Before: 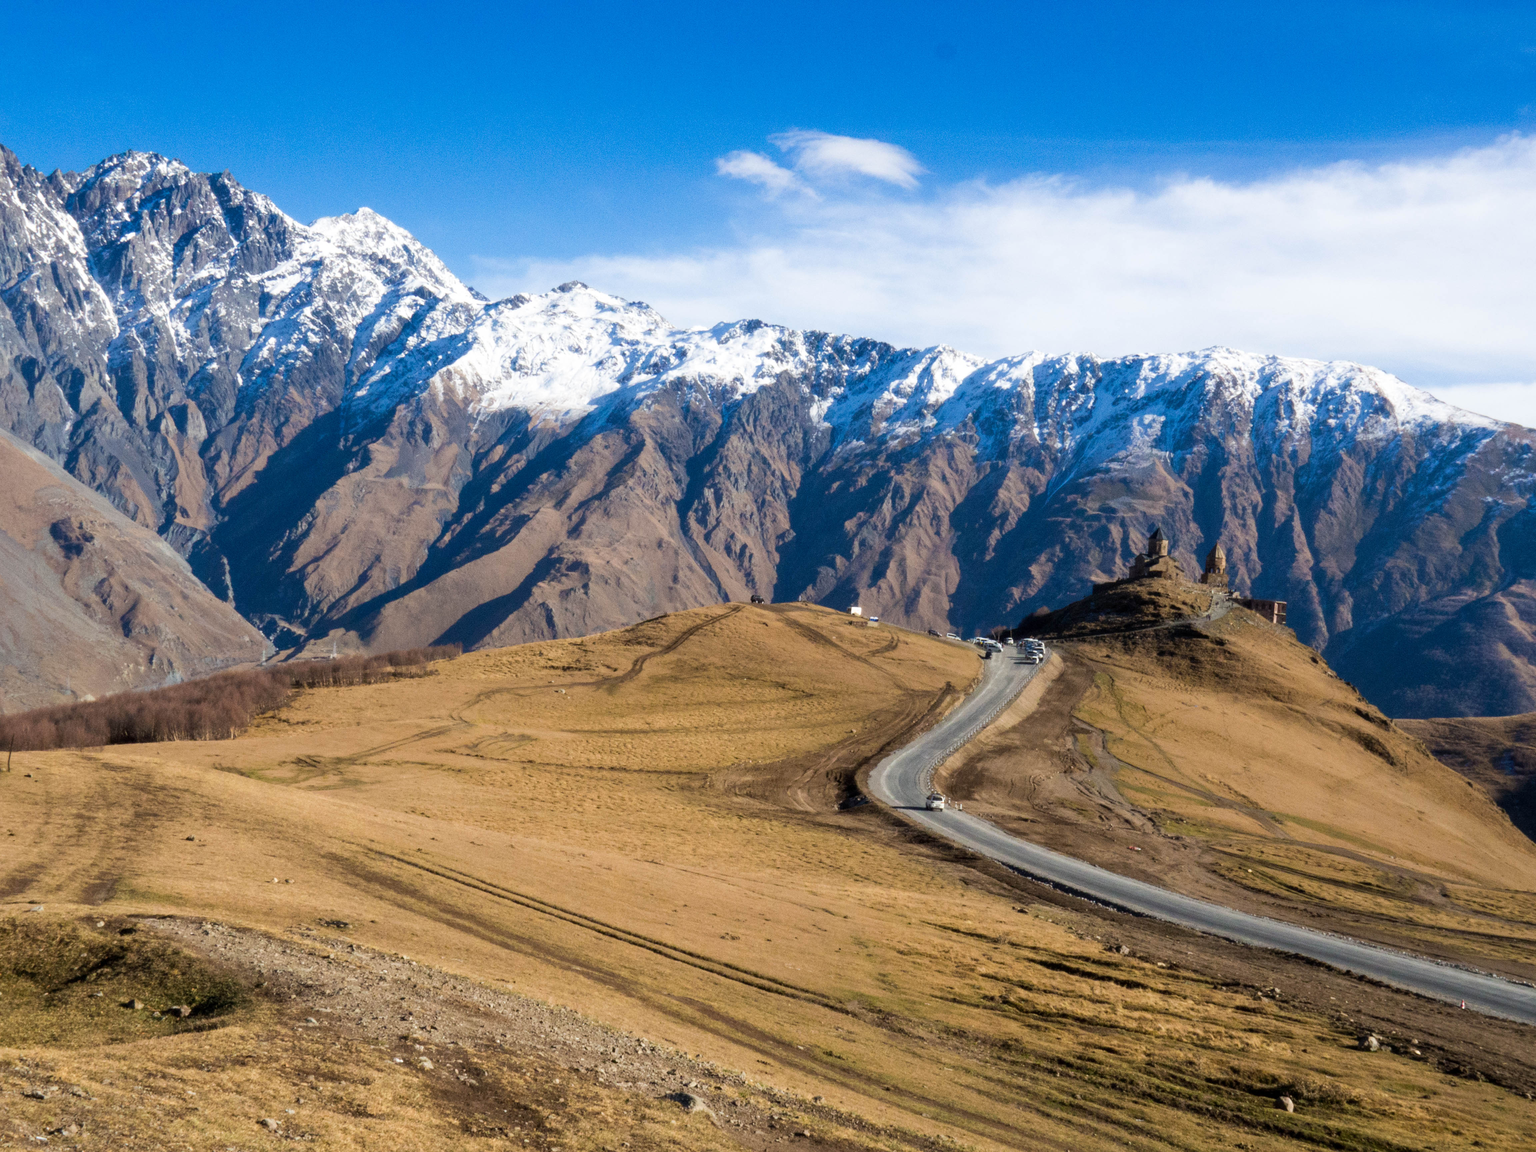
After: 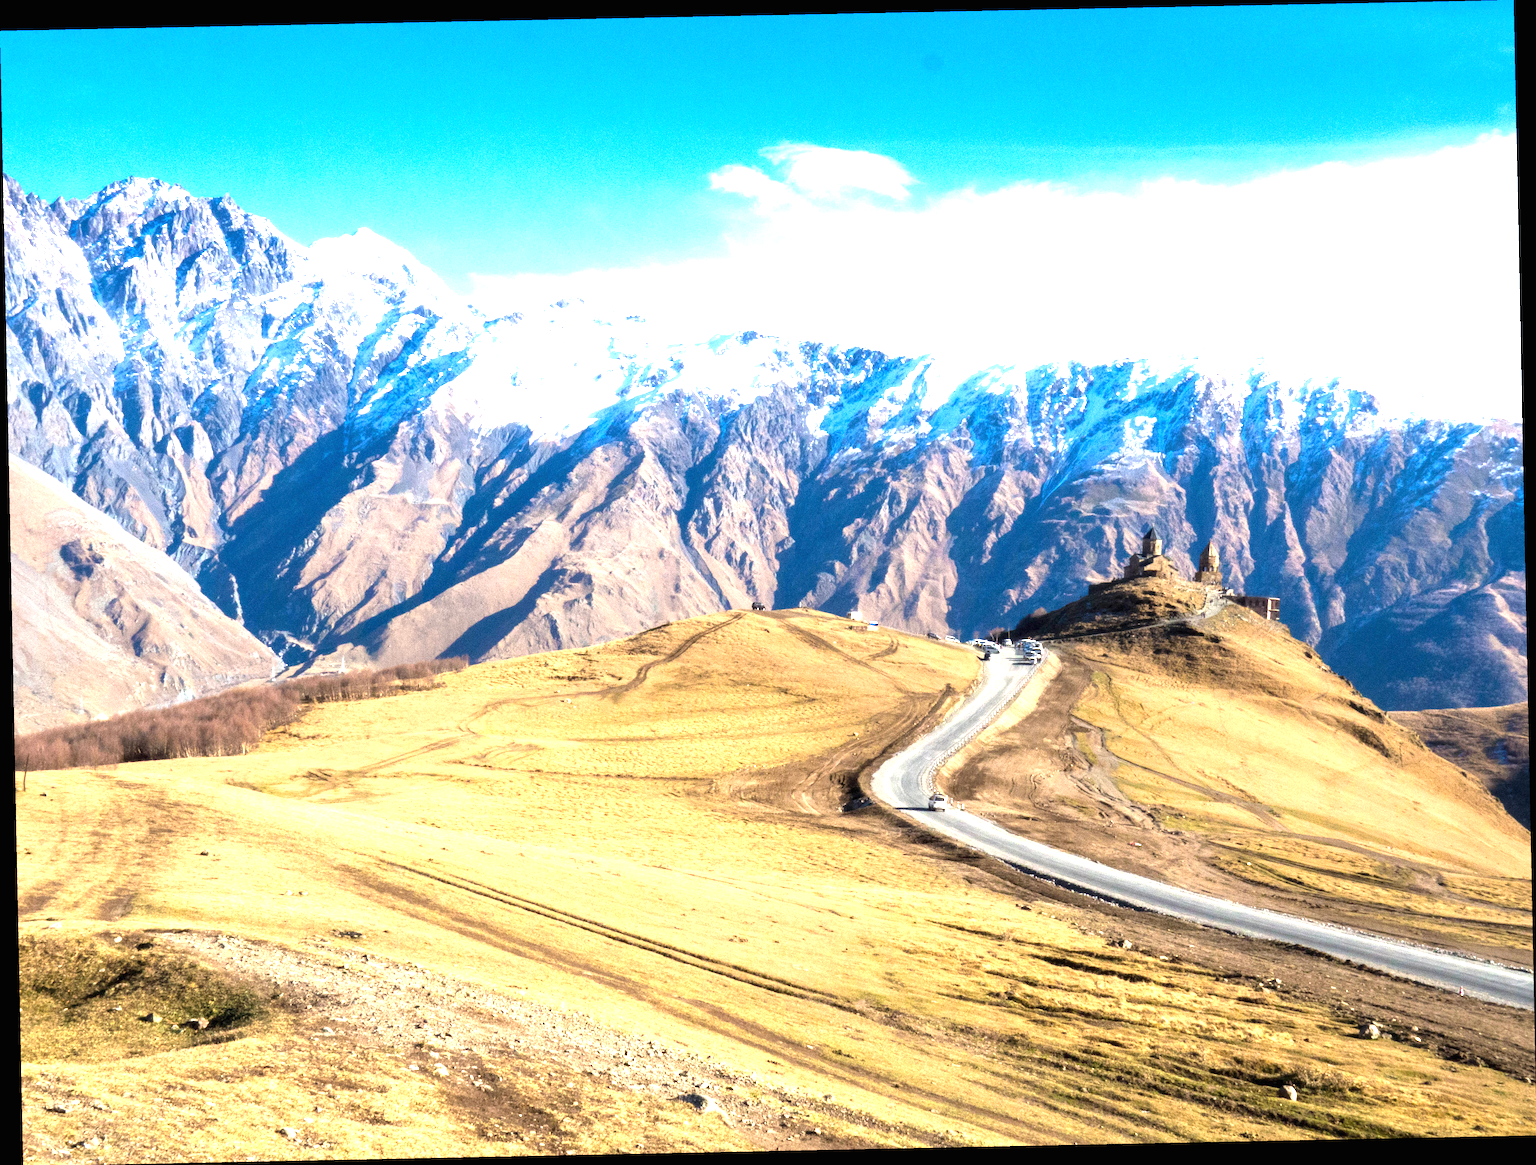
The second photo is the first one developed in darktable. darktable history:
rotate and perspective: rotation -1.17°, automatic cropping off
exposure: black level correction 0, exposure 1.741 EV, compensate exposure bias true, compensate highlight preservation false
